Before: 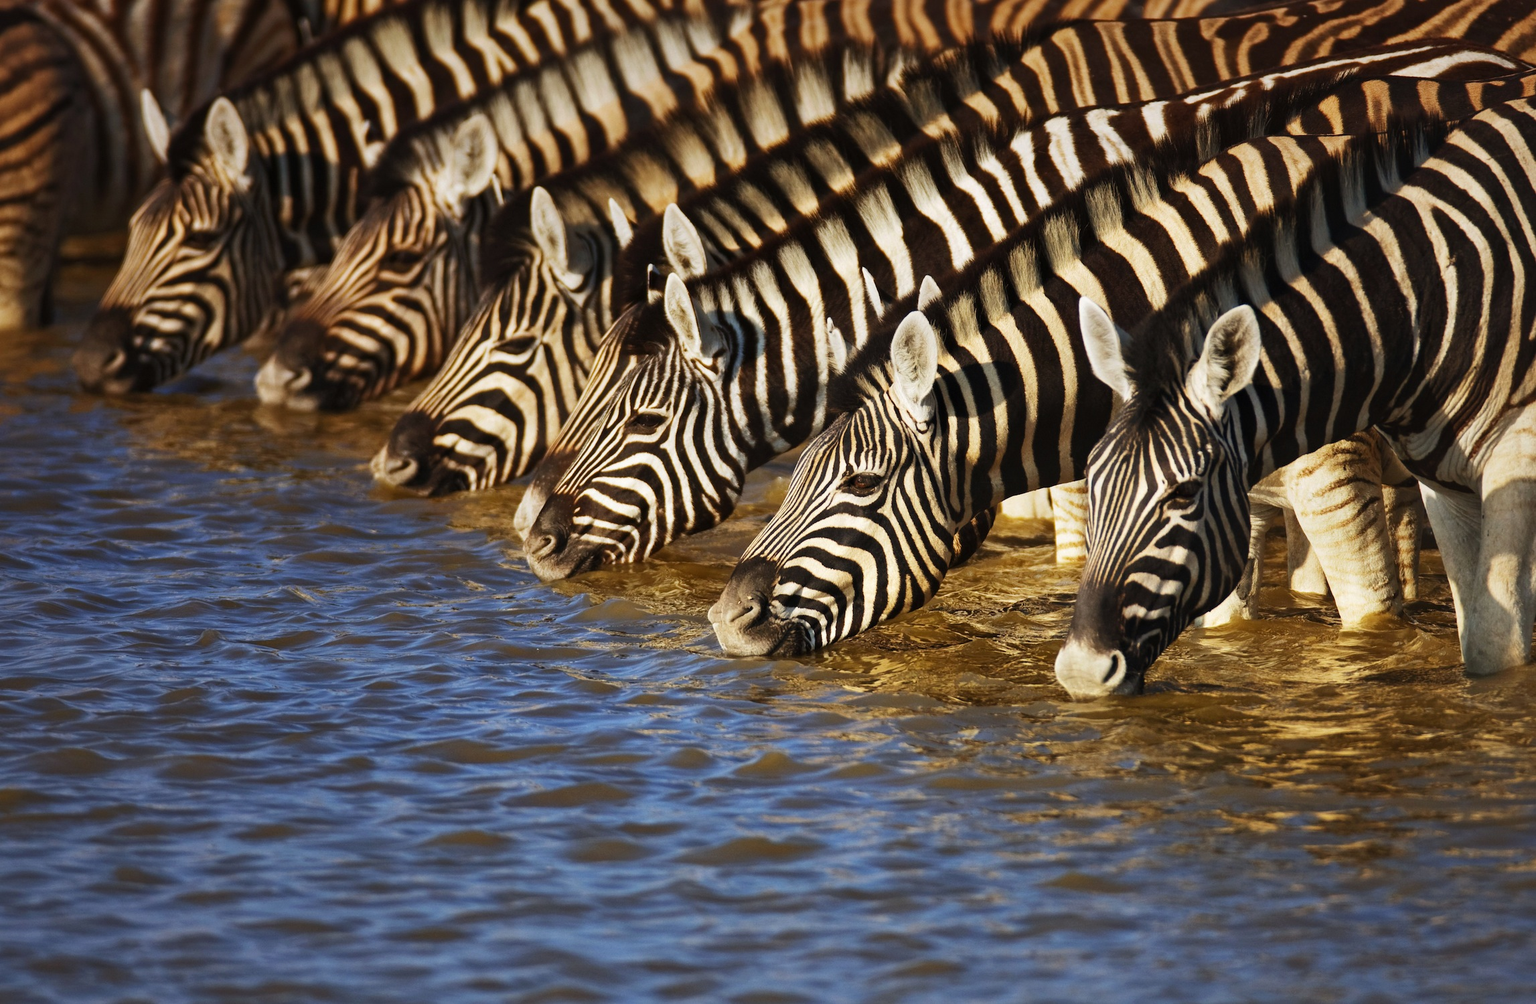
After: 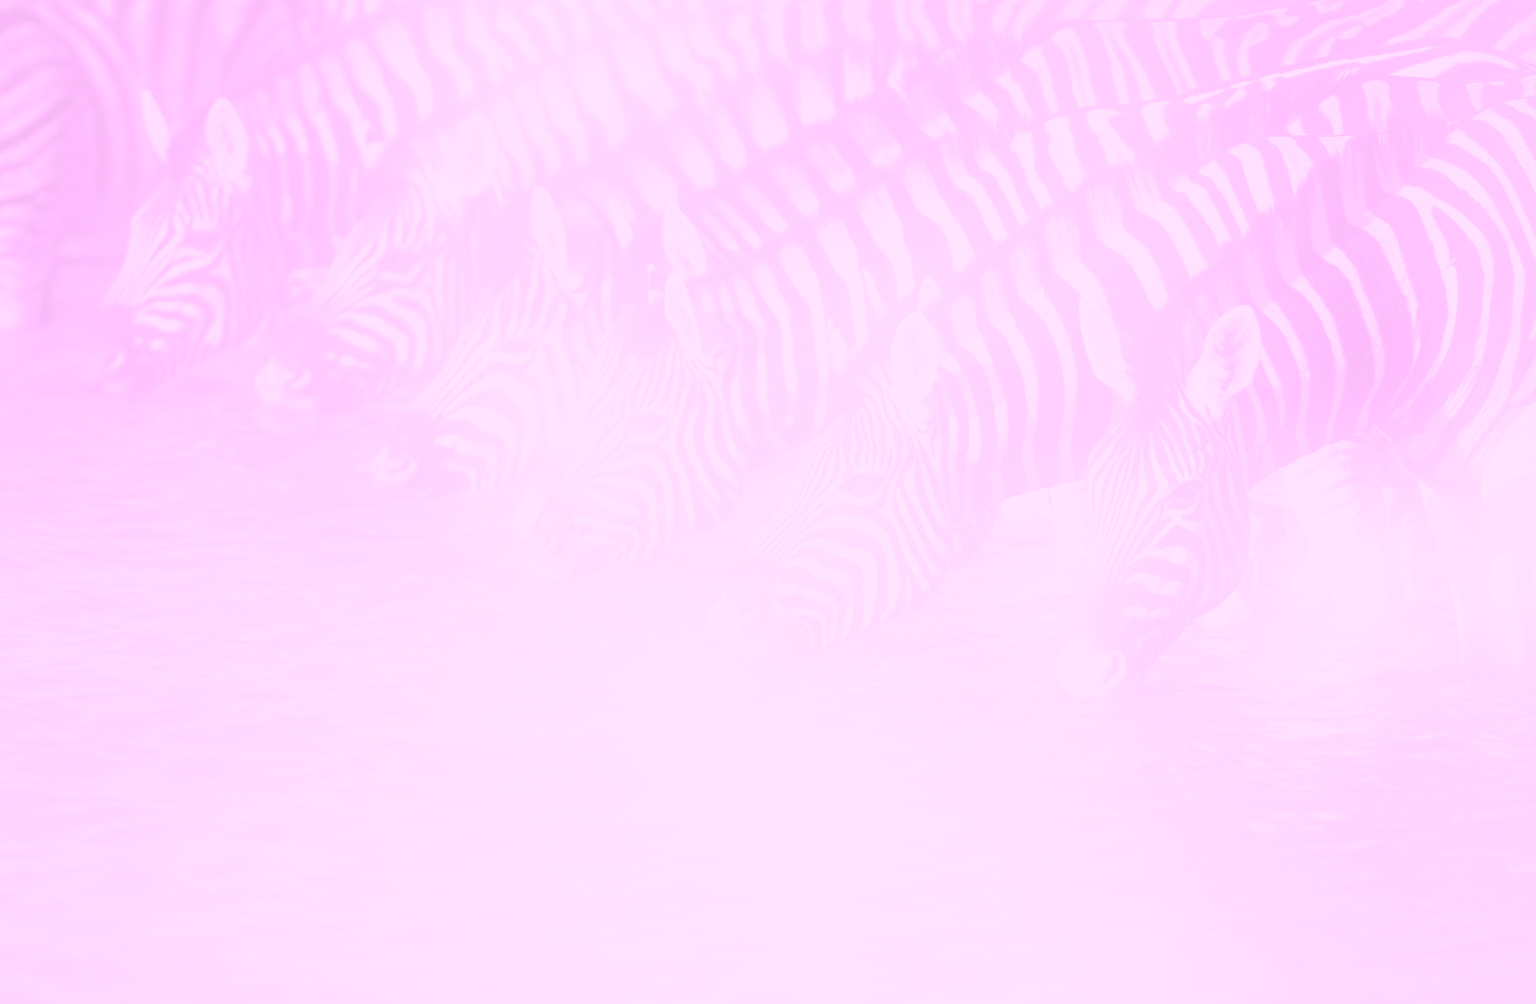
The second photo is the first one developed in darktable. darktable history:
color correction: highlights a* 4.02, highlights b* 4.98, shadows a* -7.55, shadows b* 4.98
contrast brightness saturation: contrast 0.1, saturation -0.36
bloom: size 25%, threshold 5%, strength 90%
colorize: hue 331.2°, saturation 69%, source mix 30.28%, lightness 69.02%, version 1
